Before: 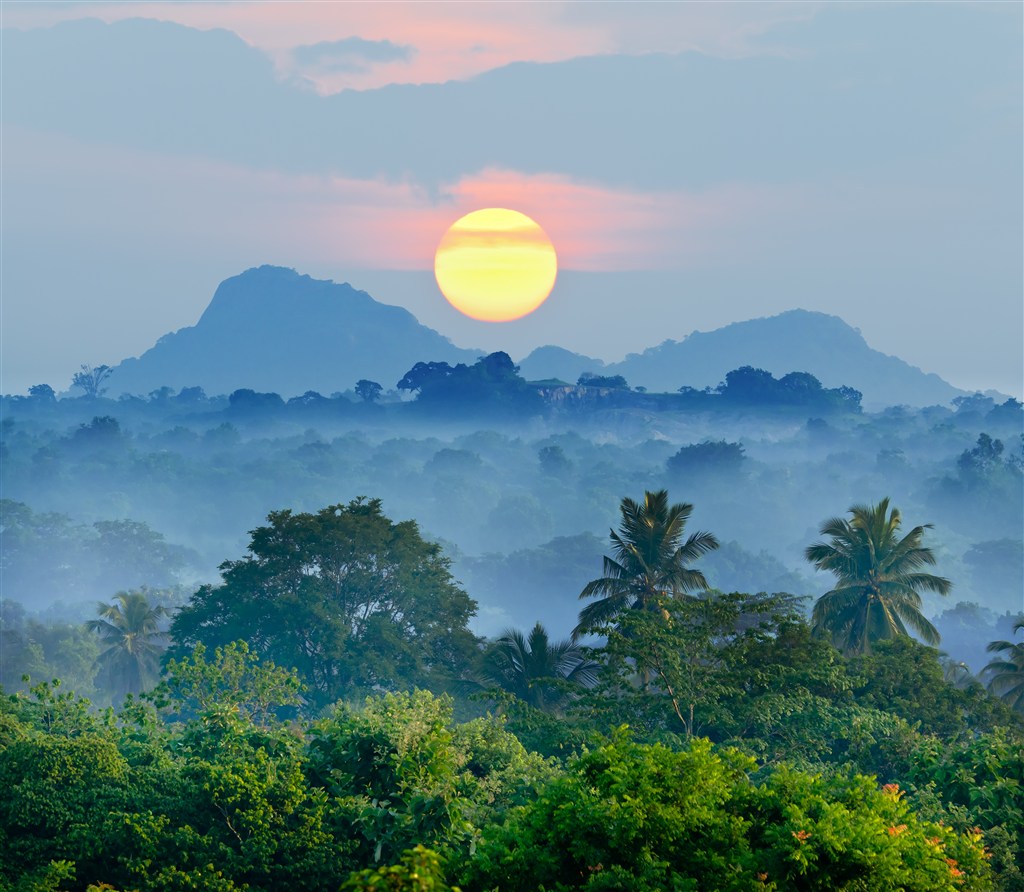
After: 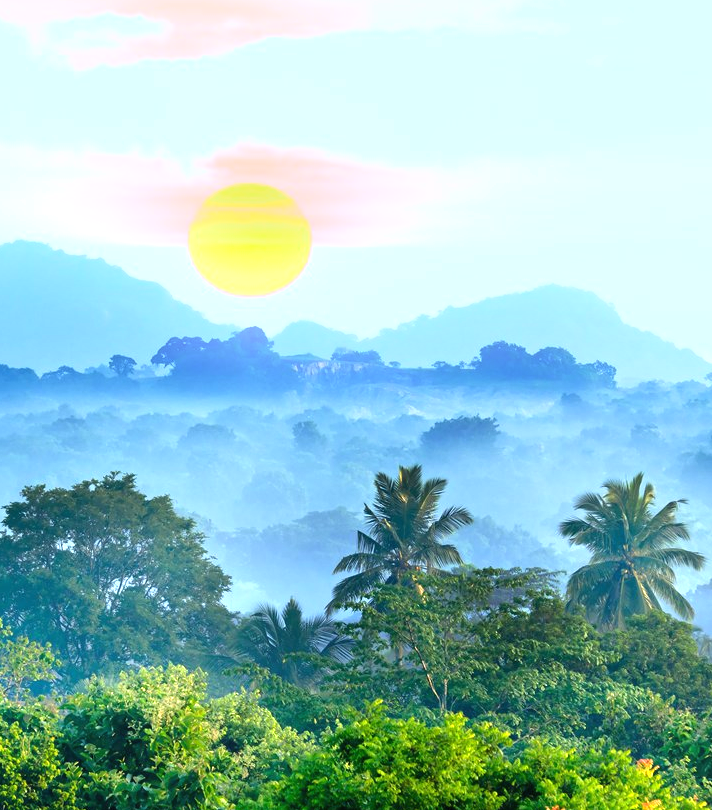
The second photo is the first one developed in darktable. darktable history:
exposure: black level correction 0, exposure 1.1 EV, compensate exposure bias true, compensate highlight preservation false
crop and rotate: left 24.034%, top 2.838%, right 6.406%, bottom 6.299%
bloom: size 13.65%, threshold 98.39%, strength 4.82%
levels: levels [0.016, 0.484, 0.953]
